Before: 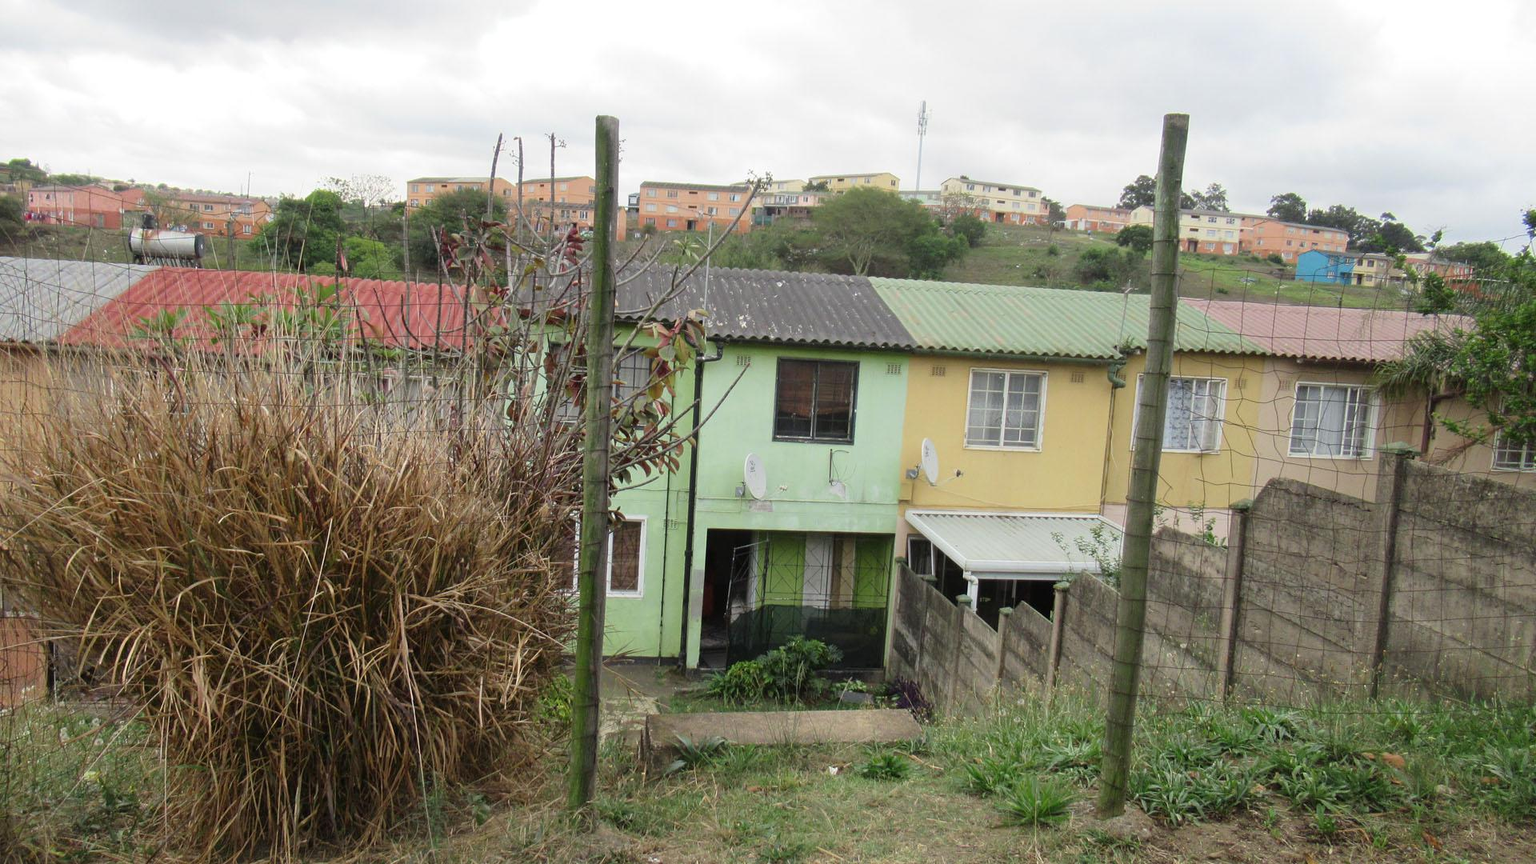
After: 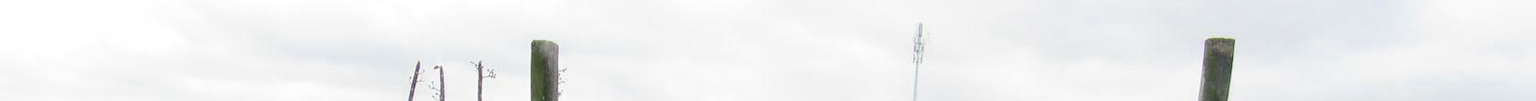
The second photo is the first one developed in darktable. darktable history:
crop and rotate: left 9.644%, top 9.491%, right 6.021%, bottom 80.509%
contrast brightness saturation: contrast 0.15, brightness -0.01, saturation 0.1
color zones: curves: ch0 [(0, 0.425) (0.143, 0.422) (0.286, 0.42) (0.429, 0.419) (0.571, 0.419) (0.714, 0.42) (0.857, 0.422) (1, 0.425)]
